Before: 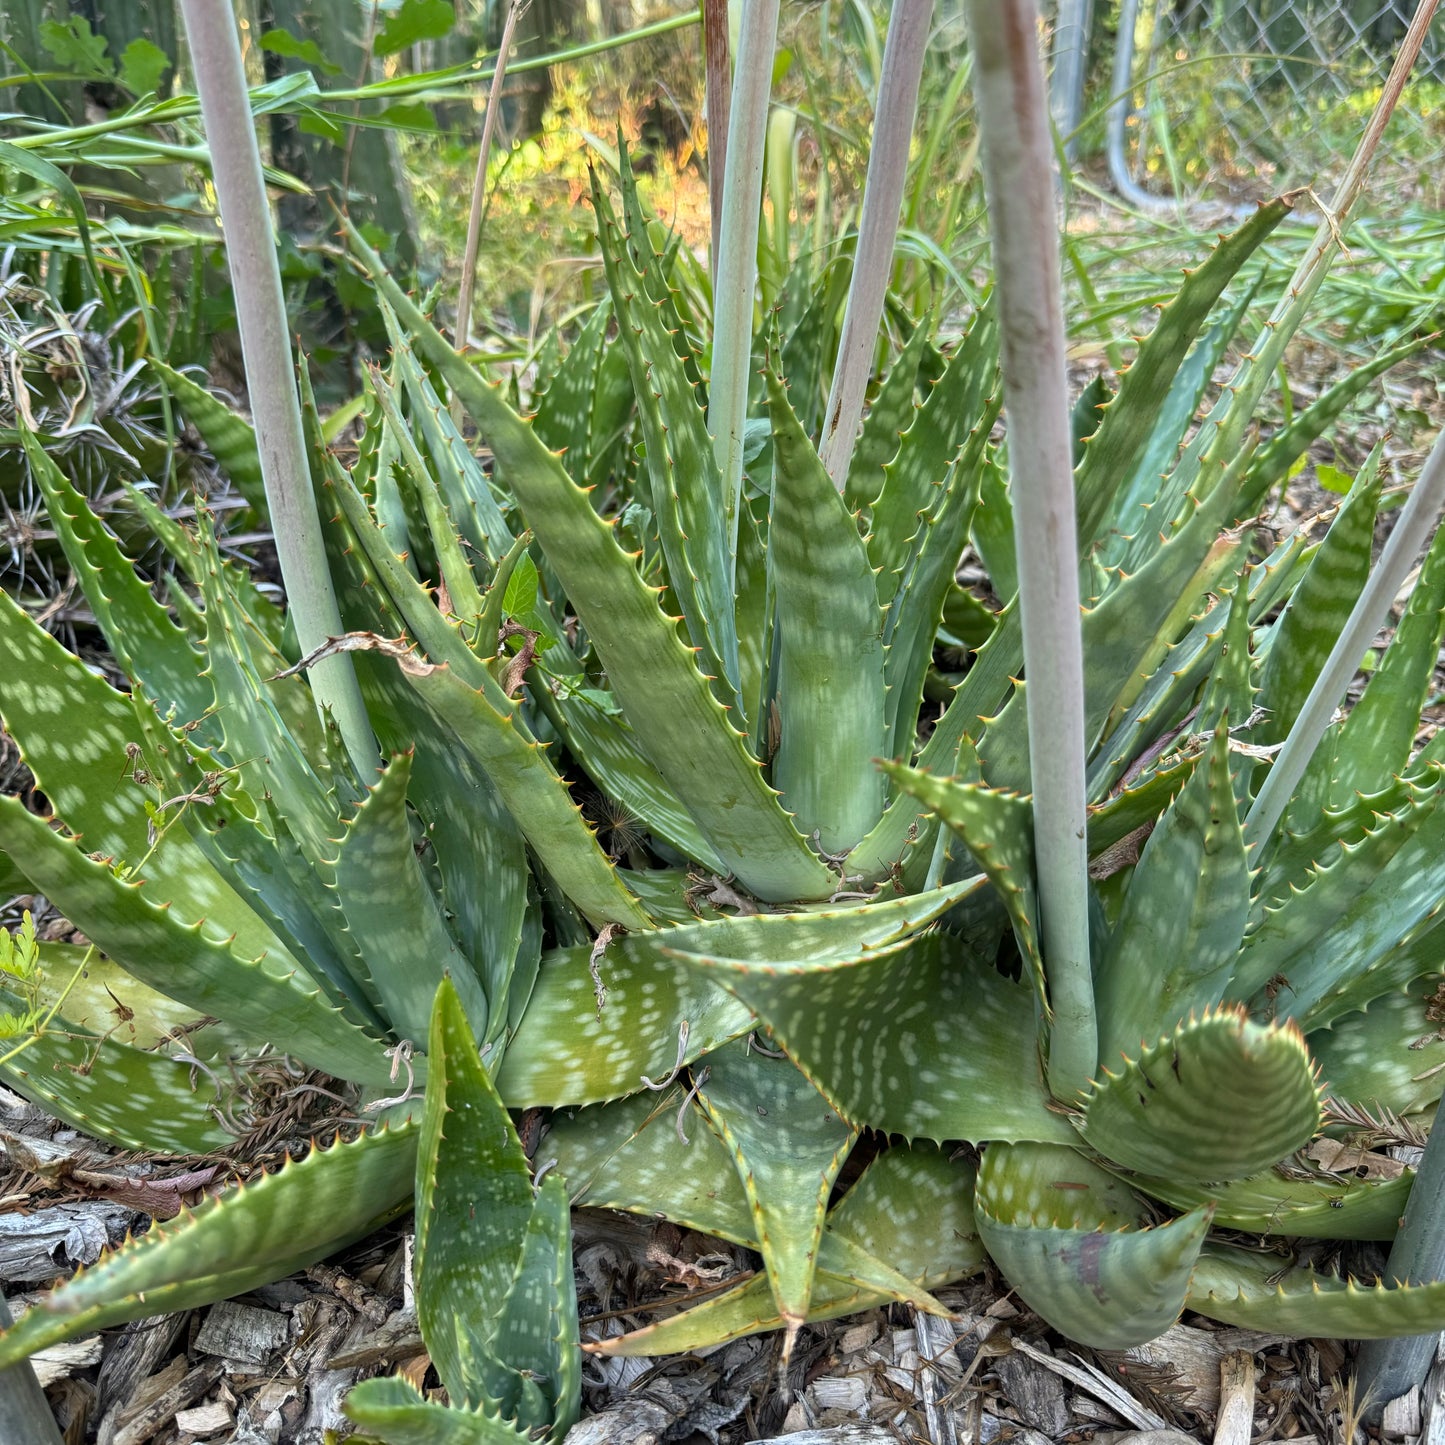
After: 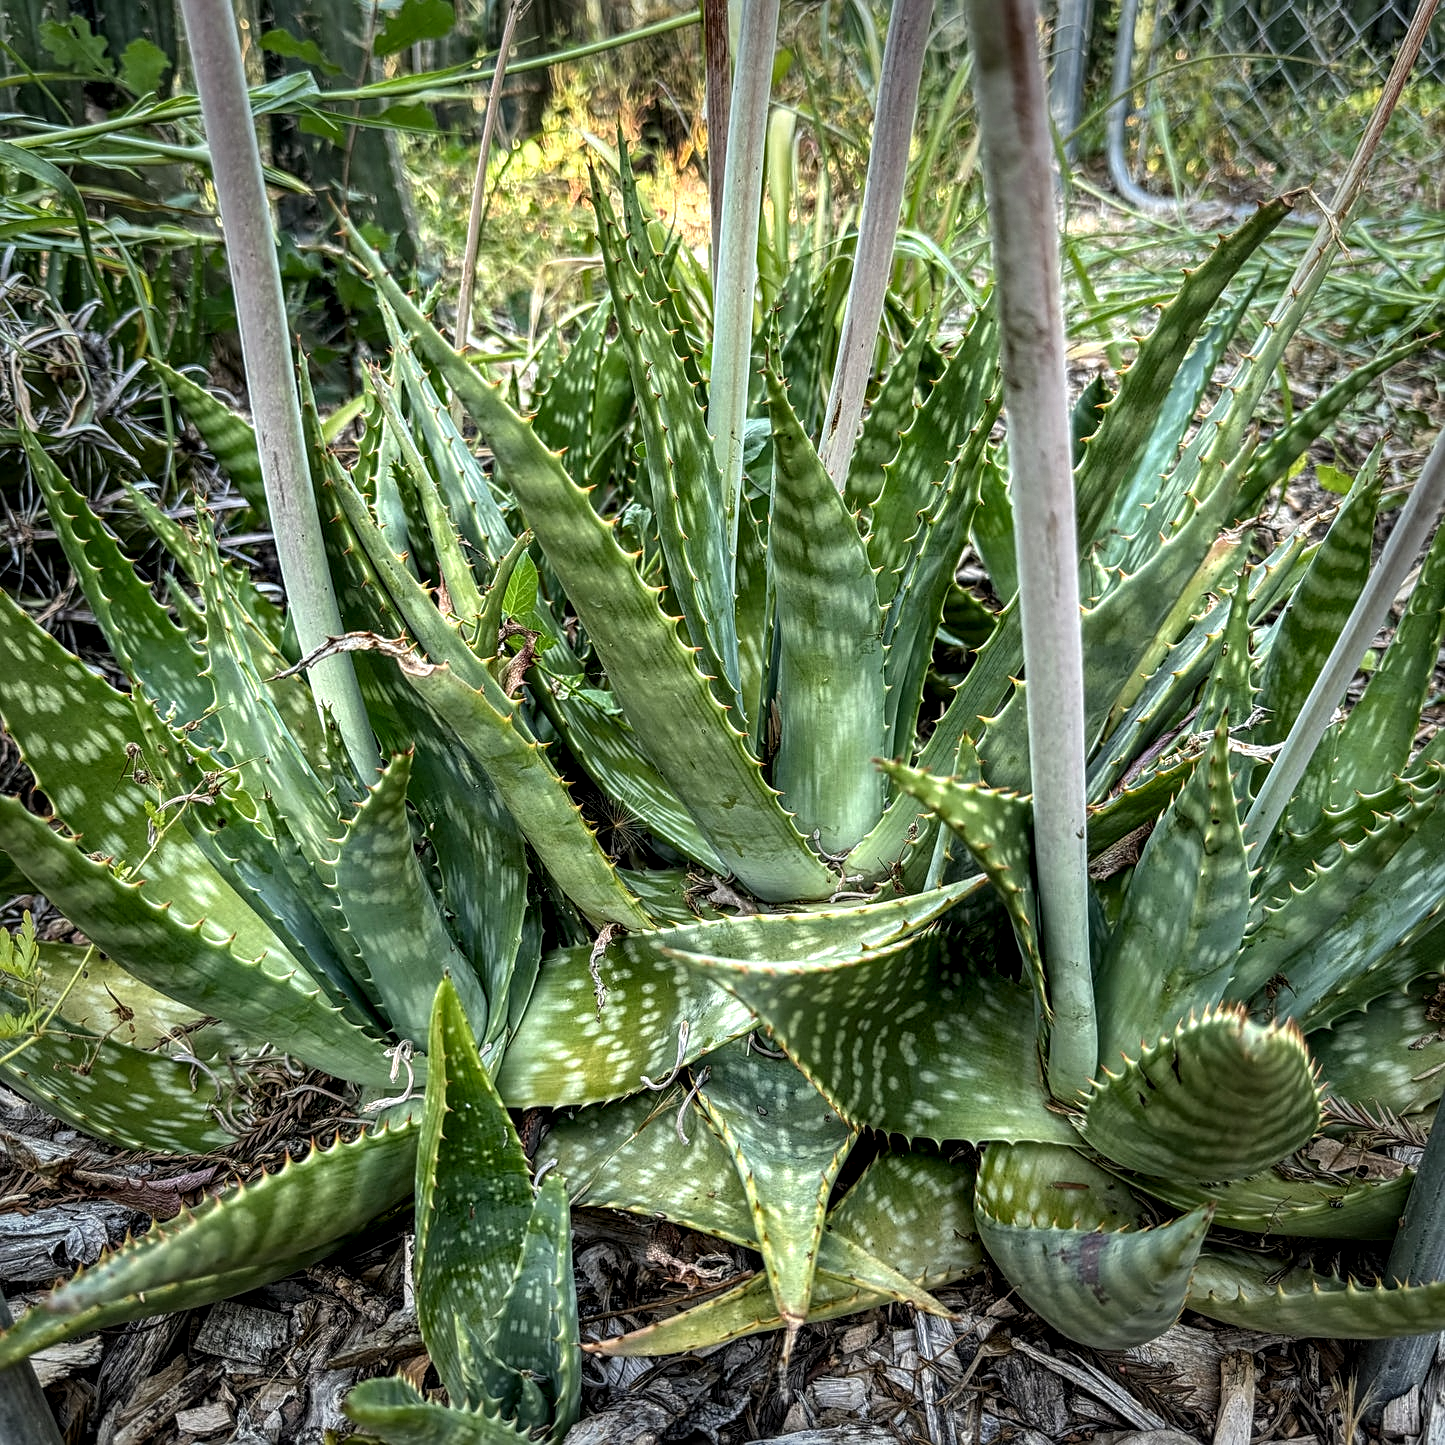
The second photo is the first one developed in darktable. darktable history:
local contrast: highlights 18%, detail 187%
vignetting: fall-off start 68.86%, fall-off radius 28.93%, saturation -0.003, width/height ratio 0.993, shape 0.838, unbound false
sharpen: on, module defaults
